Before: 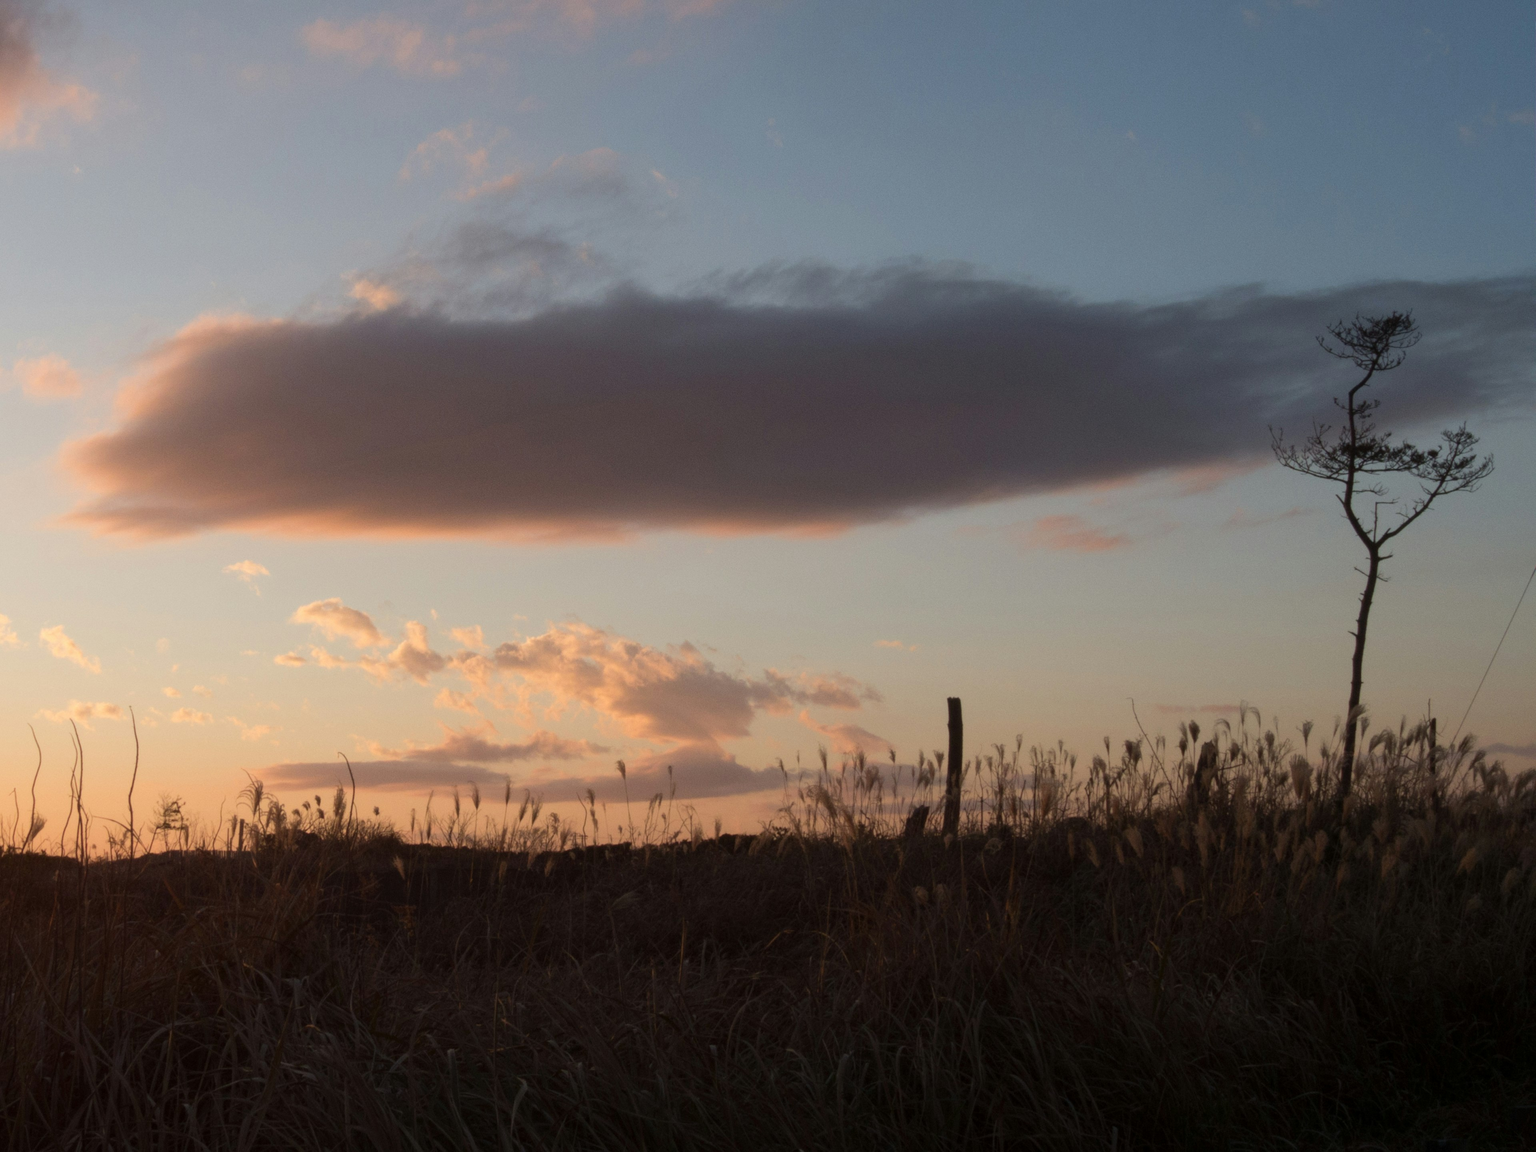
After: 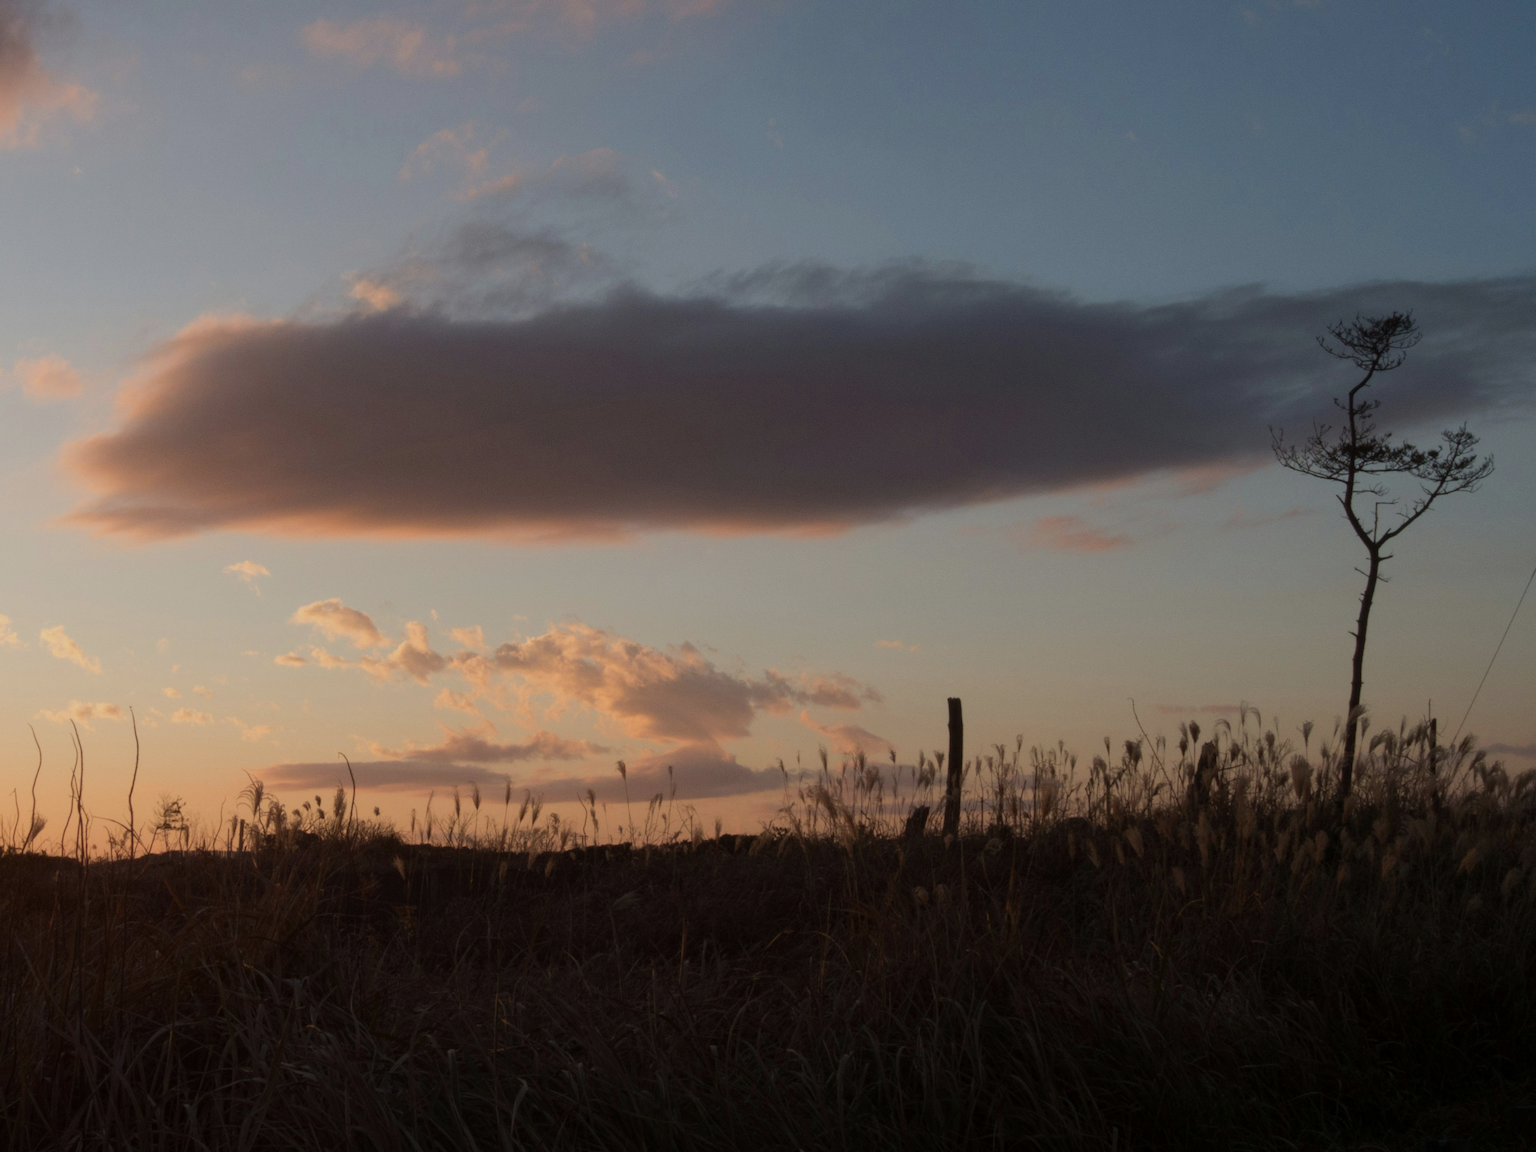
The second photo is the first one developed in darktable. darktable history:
exposure: exposure -0.41 EV, compensate exposure bias true, compensate highlight preservation false
